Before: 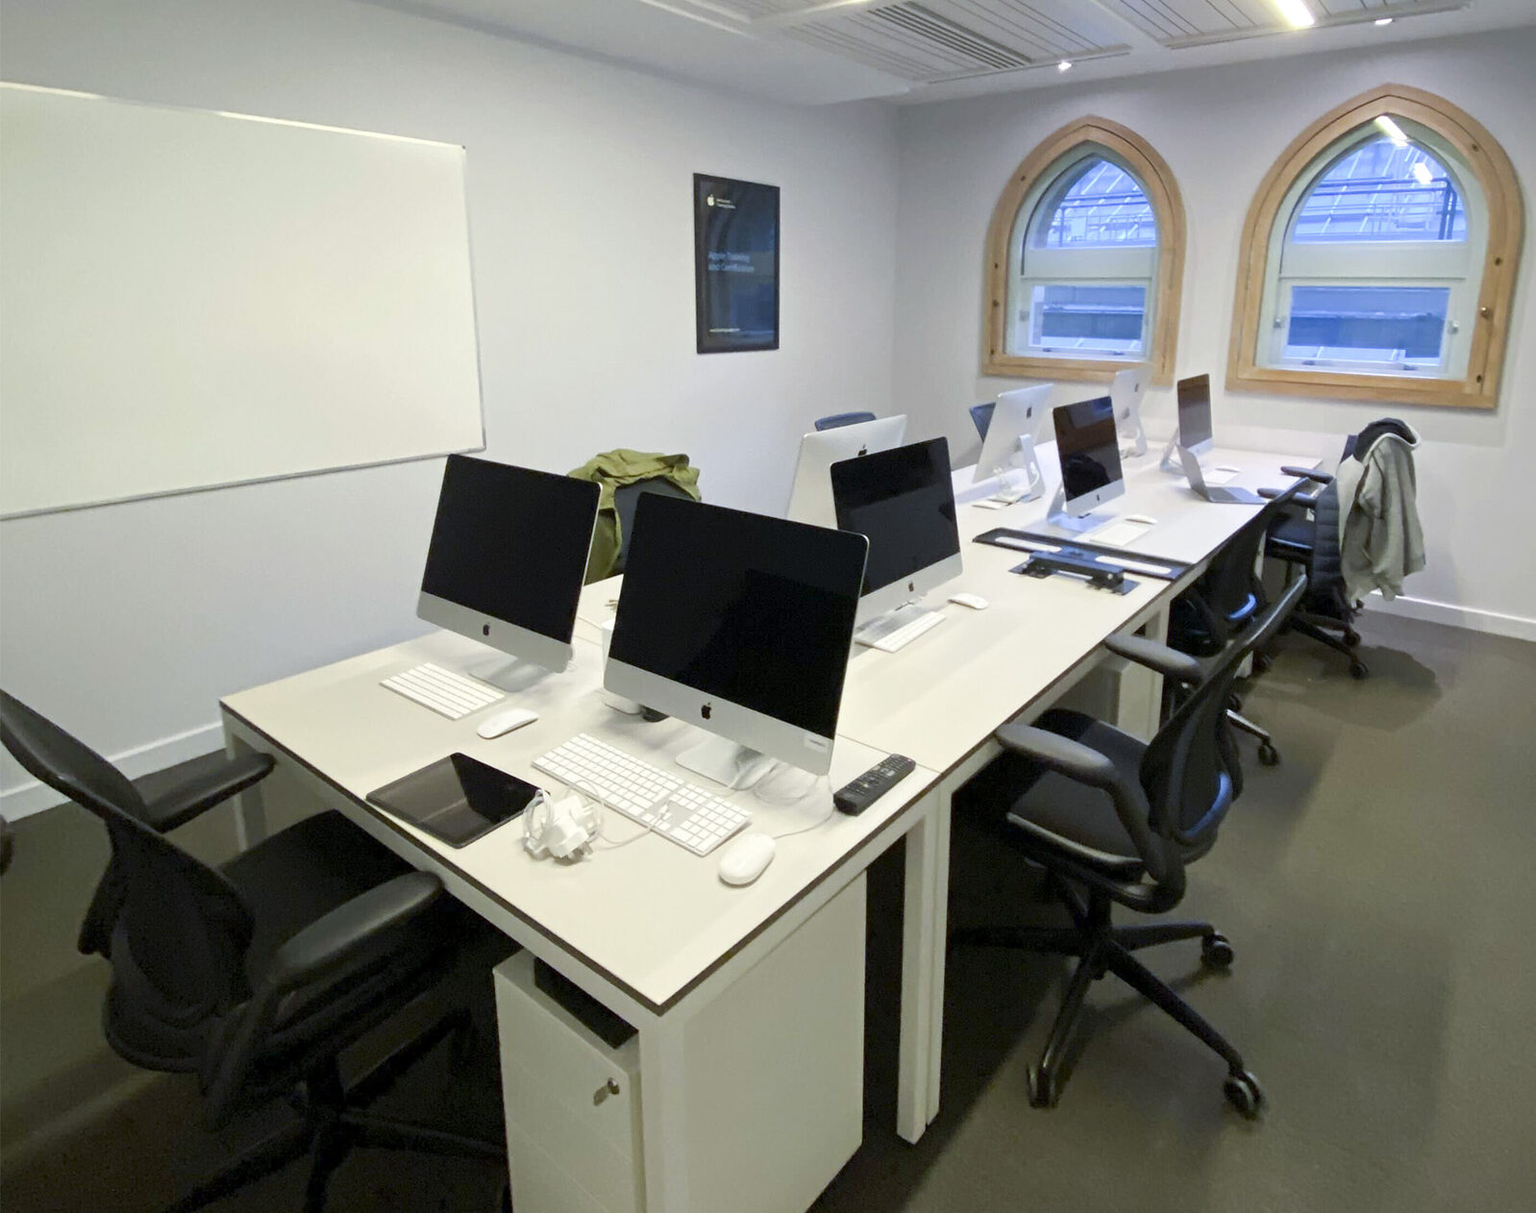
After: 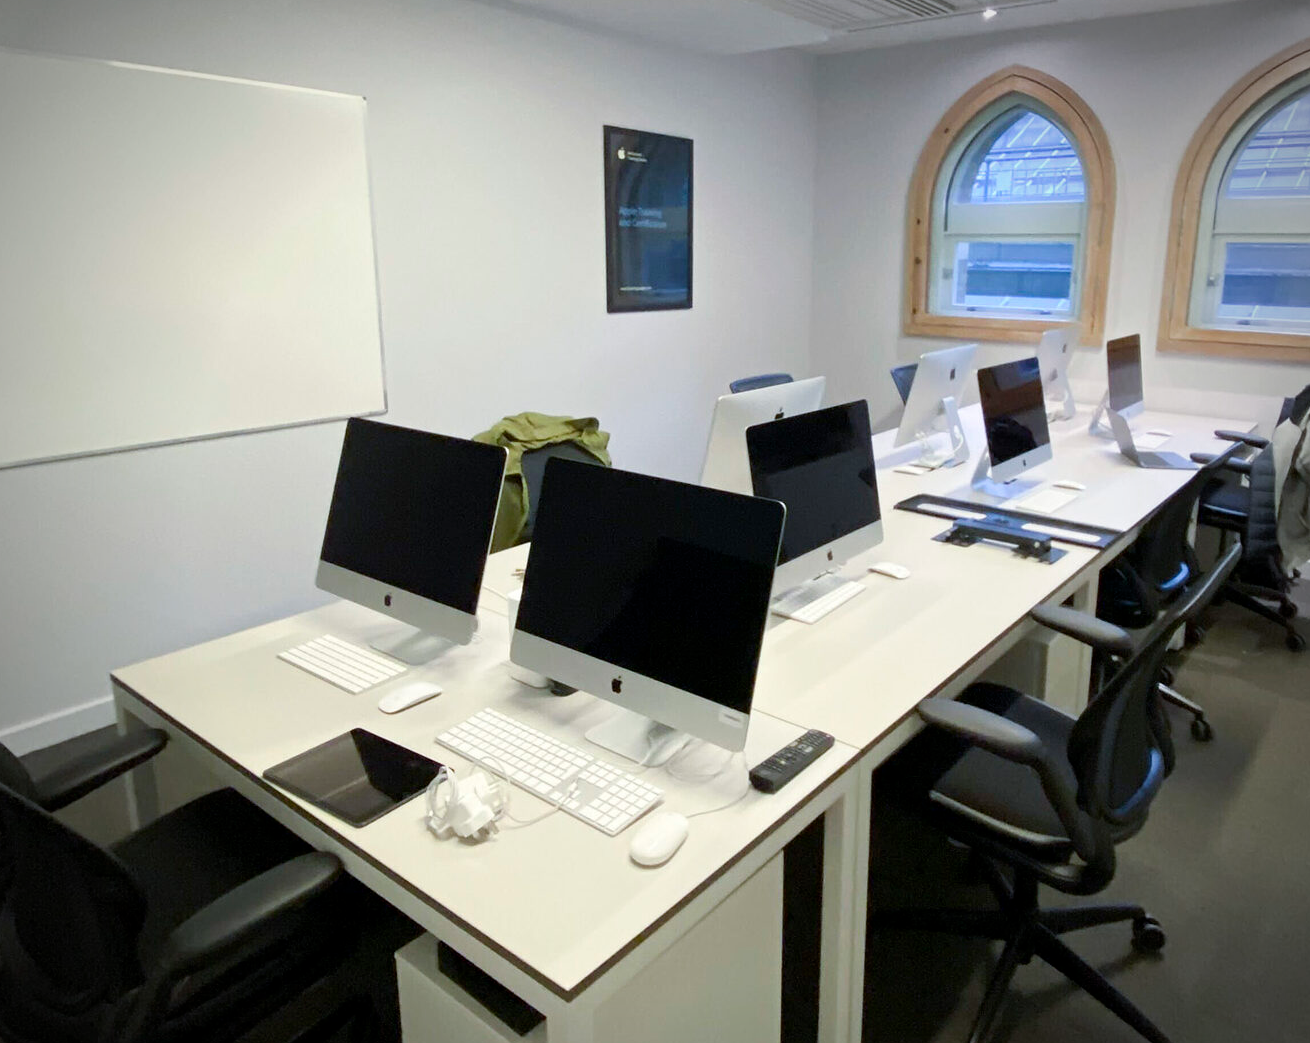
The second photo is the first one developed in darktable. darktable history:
crop and rotate: left 7.442%, top 4.434%, right 10.527%, bottom 12.915%
vignetting: fall-off start 71.46%, unbound false
